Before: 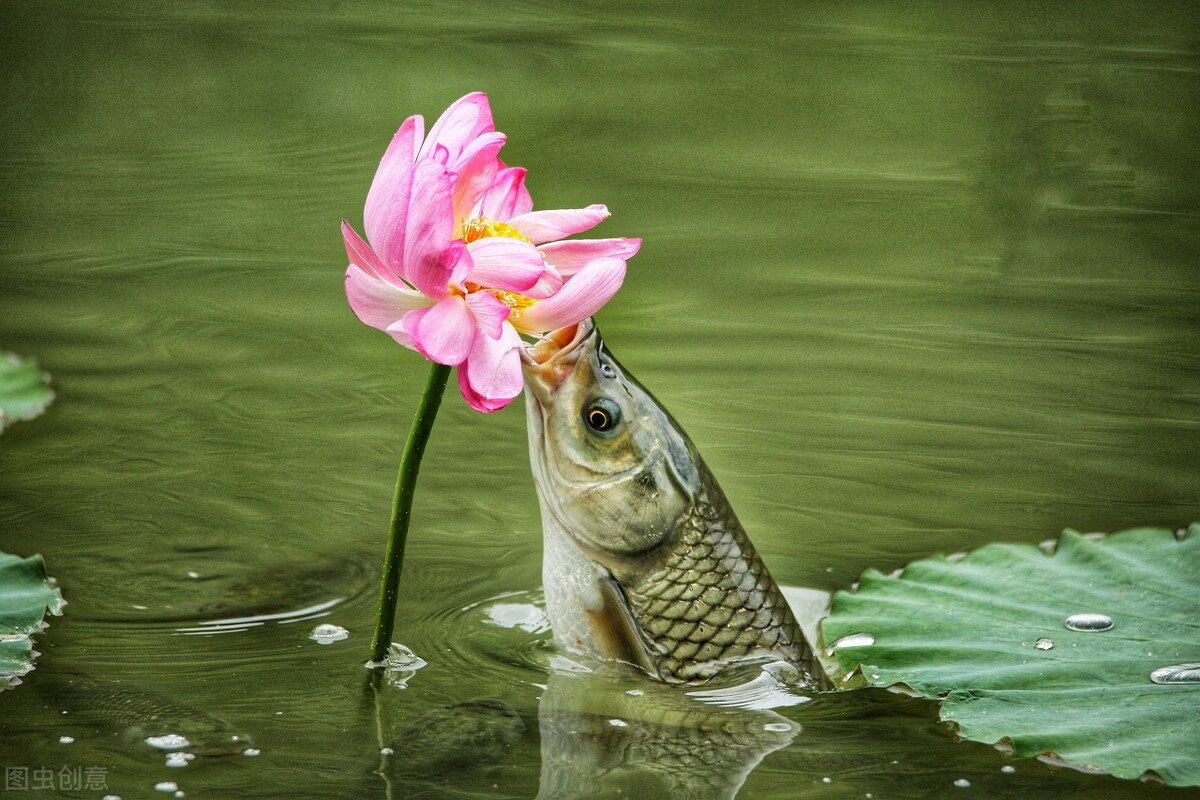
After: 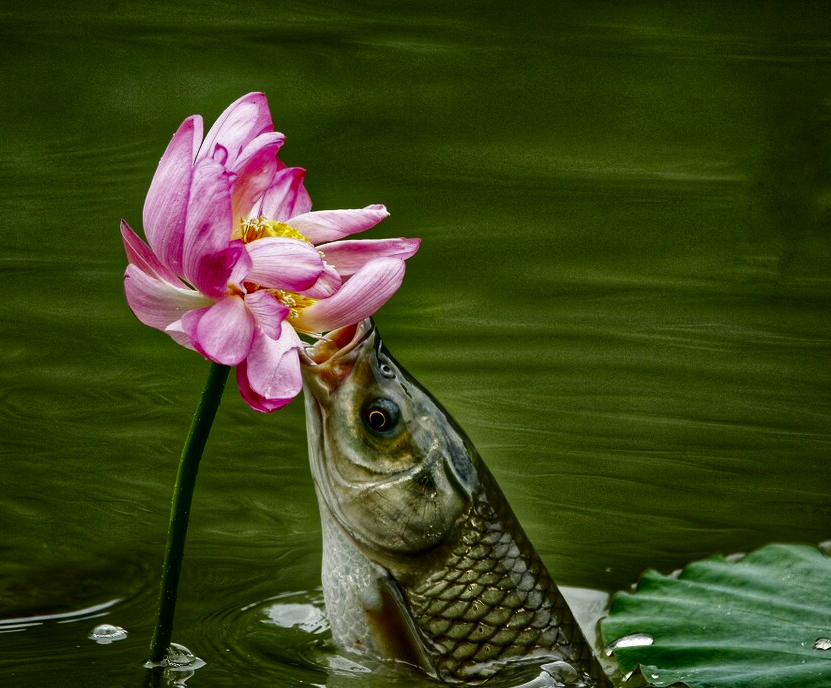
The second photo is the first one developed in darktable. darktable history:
crop: left 18.479%, right 12.2%, bottom 13.971%
contrast brightness saturation: brightness -0.52
